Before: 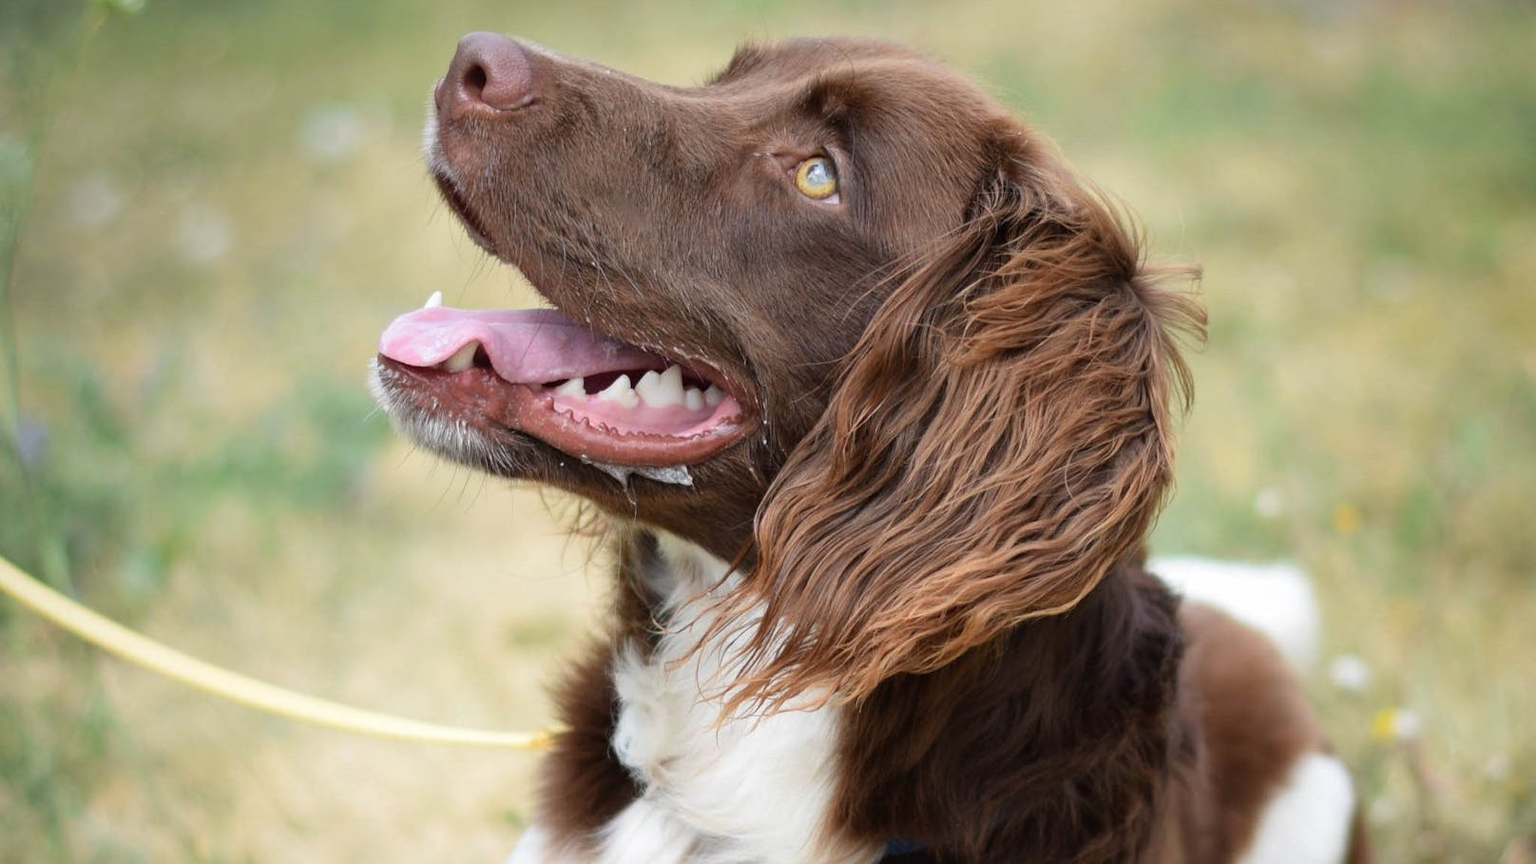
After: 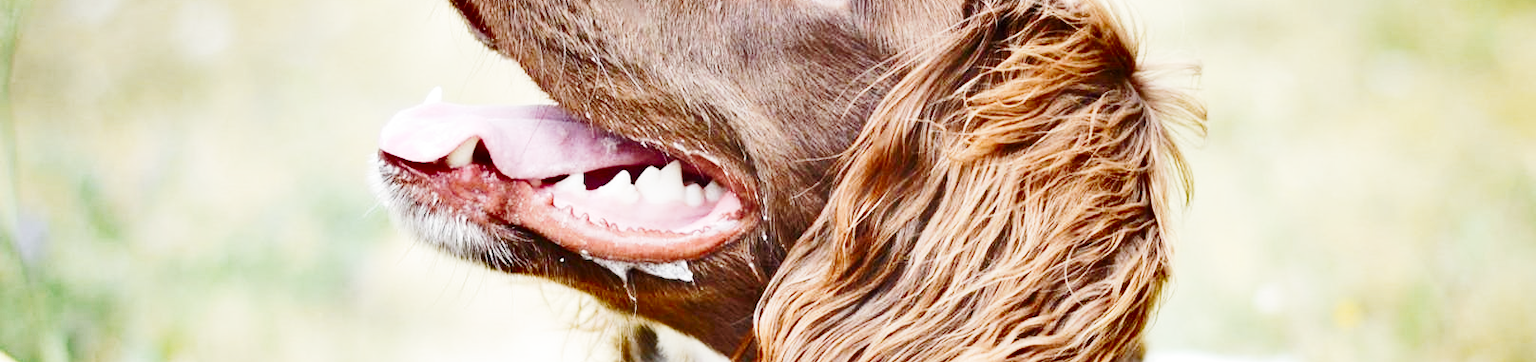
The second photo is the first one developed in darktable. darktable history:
base curve: curves: ch0 [(0, 0) (0.028, 0.03) (0.121, 0.232) (0.46, 0.748) (0.859, 0.968) (1, 1)], preserve colors none
crop and rotate: top 23.669%, bottom 34.321%
tone curve: curves: ch0 [(0, 0) (0.169, 0.367) (0.635, 0.859) (1, 1)], preserve colors none
exposure: exposure 0.296 EV, compensate highlight preservation false
shadows and highlights: radius 108.79, shadows 45.94, highlights -66.41, highlights color adjustment 78.73%, low approximation 0.01, soften with gaussian
